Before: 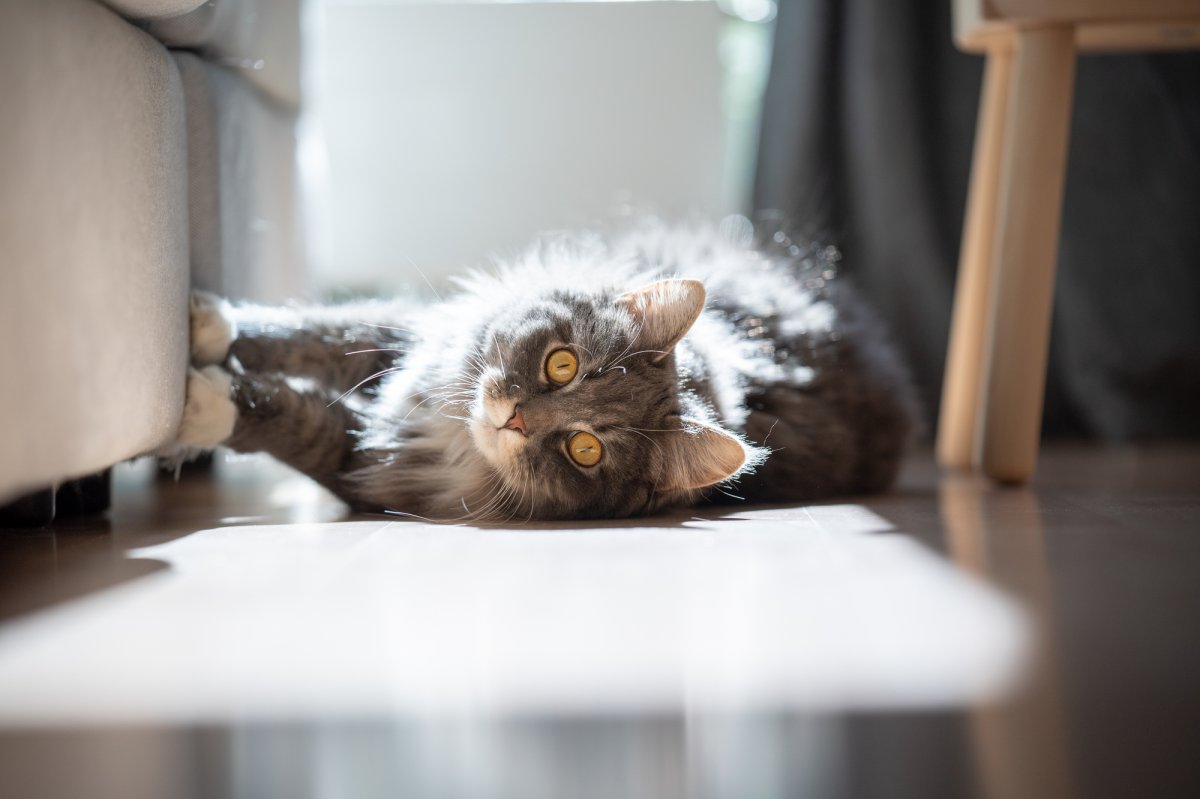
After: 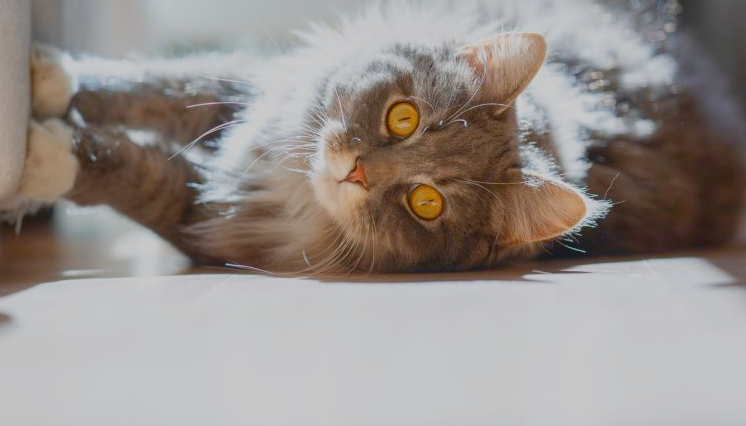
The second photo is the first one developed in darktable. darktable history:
color balance rgb: power › hue 74.96°, perceptual saturation grading › global saturation 20%, perceptual saturation grading › highlights -14.16%, perceptual saturation grading › shadows 49.819%, contrast -29.889%
crop: left 13.271%, top 30.984%, right 24.543%, bottom 15.694%
